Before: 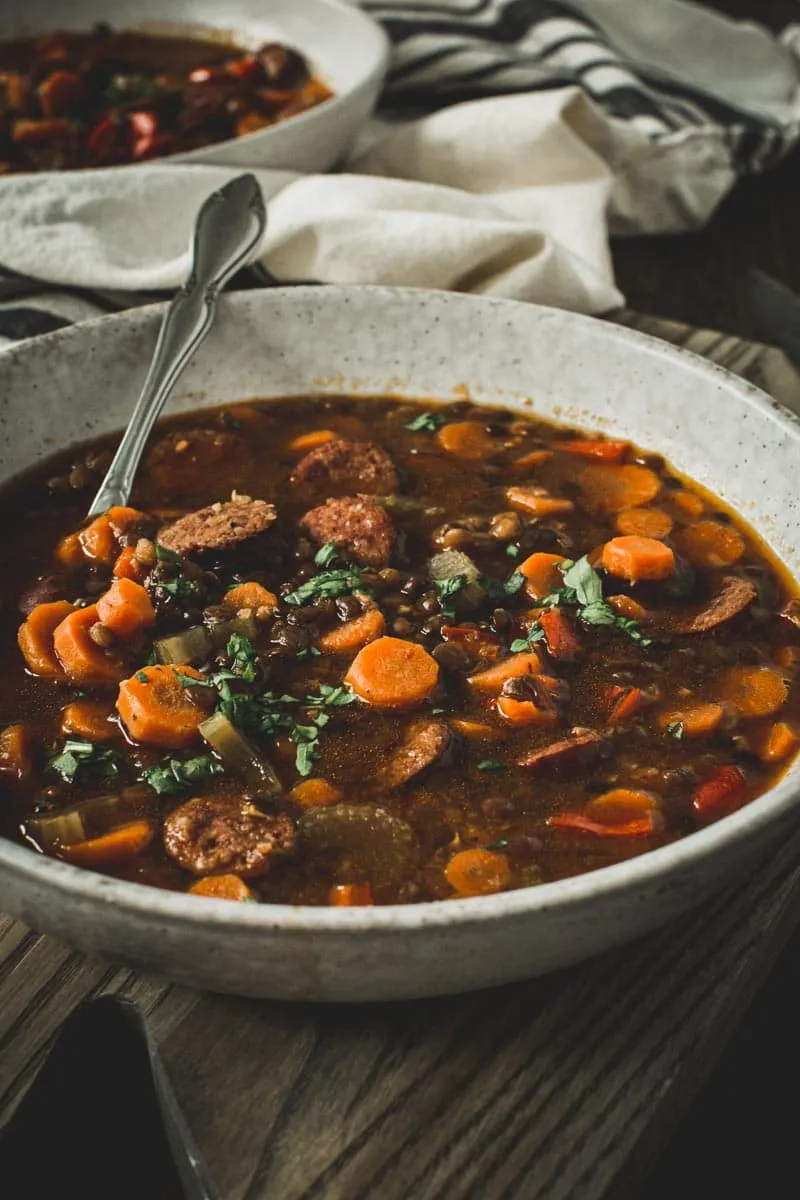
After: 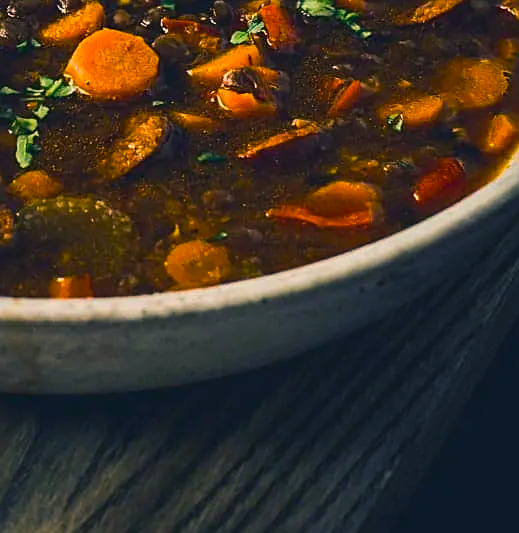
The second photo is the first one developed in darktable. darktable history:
sharpen: on, module defaults
color balance rgb: shadows lift › luminance -41.016%, shadows lift › chroma 13.981%, shadows lift › hue 260.2°, highlights gain › chroma 2.99%, highlights gain › hue 54.63°, linear chroma grading › shadows 10.44%, linear chroma grading › highlights 10.015%, linear chroma grading › global chroma 15.525%, linear chroma grading › mid-tones 14.814%, perceptual saturation grading › global saturation 17.378%, global vibrance 23.983%
crop and rotate: left 35.012%, top 50.685%, bottom 4.86%
